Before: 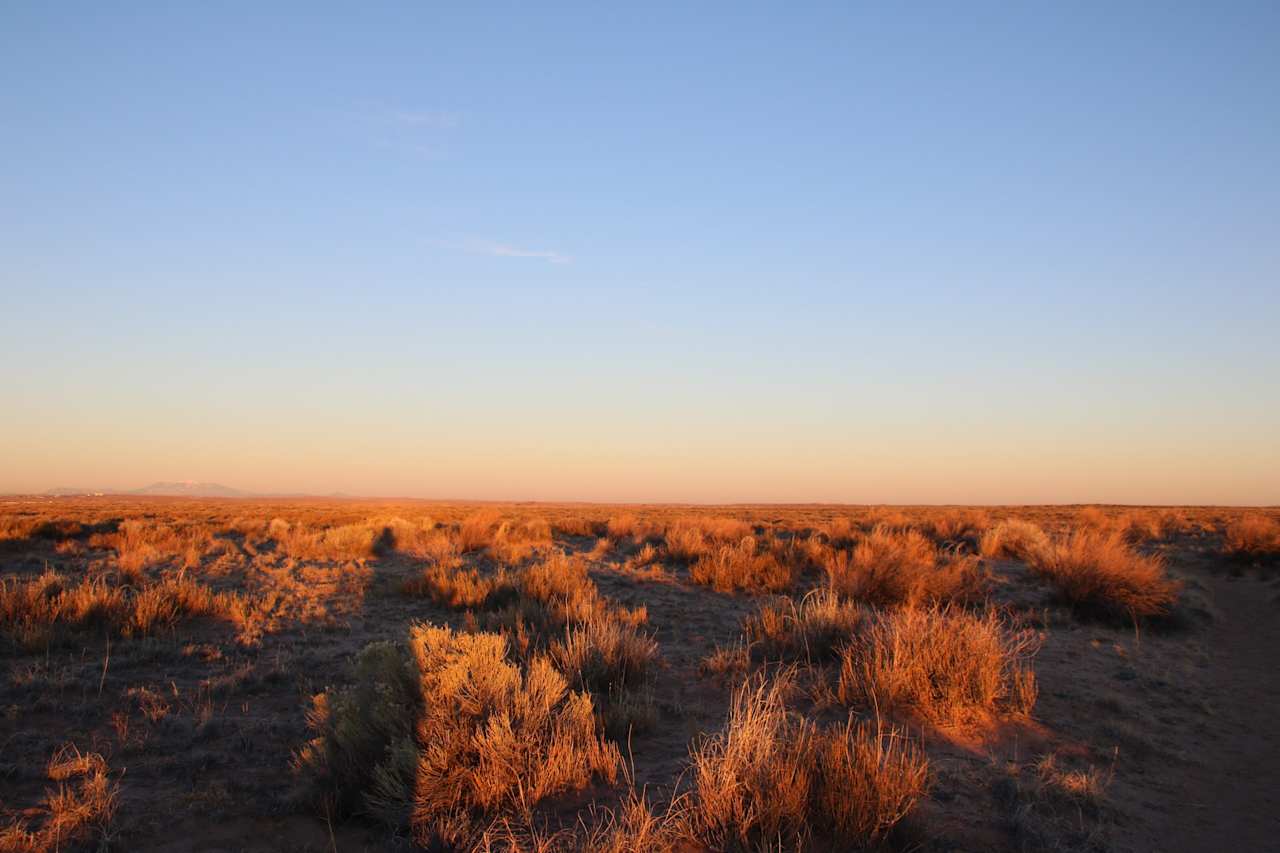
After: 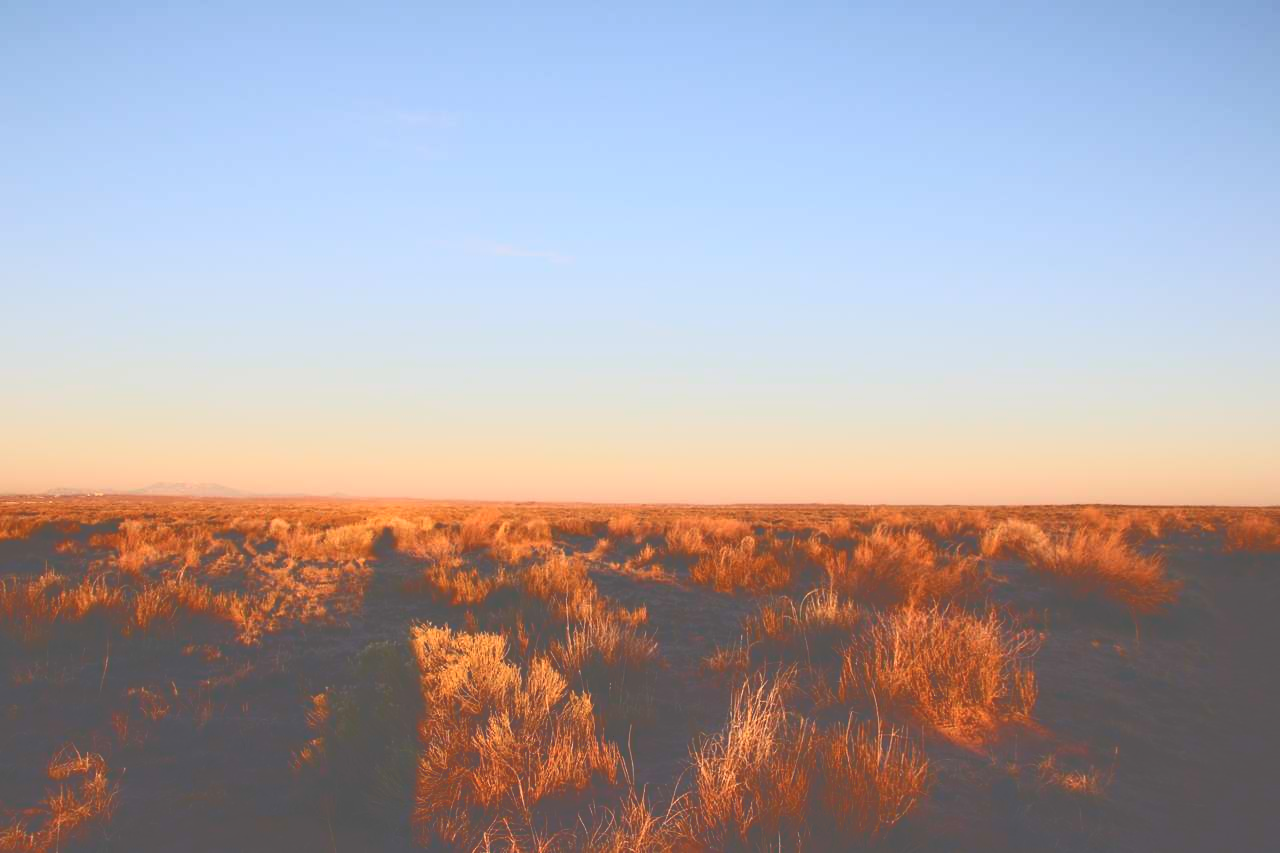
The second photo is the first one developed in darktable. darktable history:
tone curve: curves: ch0 [(0, 0) (0.003, 0.345) (0.011, 0.345) (0.025, 0.345) (0.044, 0.349) (0.069, 0.353) (0.1, 0.356) (0.136, 0.359) (0.177, 0.366) (0.224, 0.378) (0.277, 0.398) (0.335, 0.429) (0.399, 0.476) (0.468, 0.545) (0.543, 0.624) (0.623, 0.721) (0.709, 0.811) (0.801, 0.876) (0.898, 0.913) (1, 1)], color space Lab, independent channels
